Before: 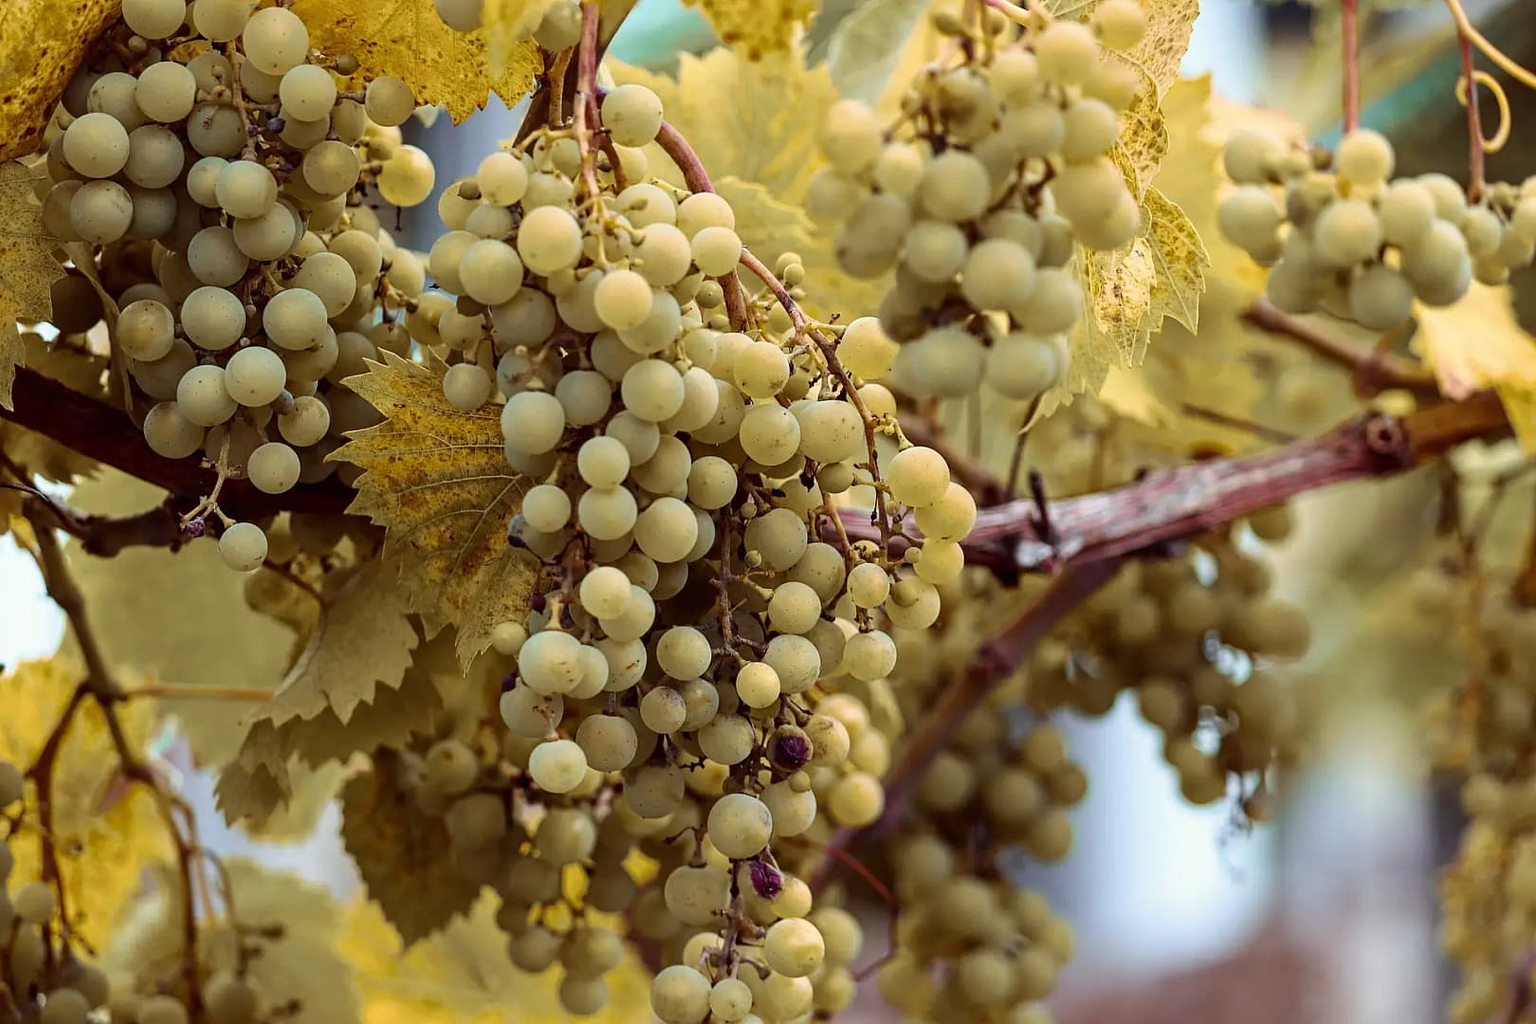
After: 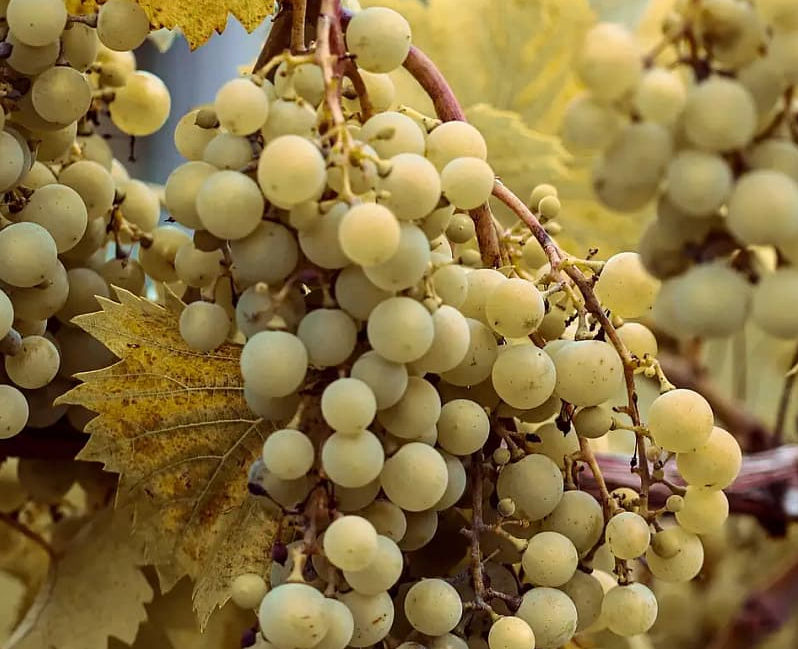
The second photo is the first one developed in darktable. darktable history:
crop: left 17.835%, top 7.675%, right 32.881%, bottom 32.213%
